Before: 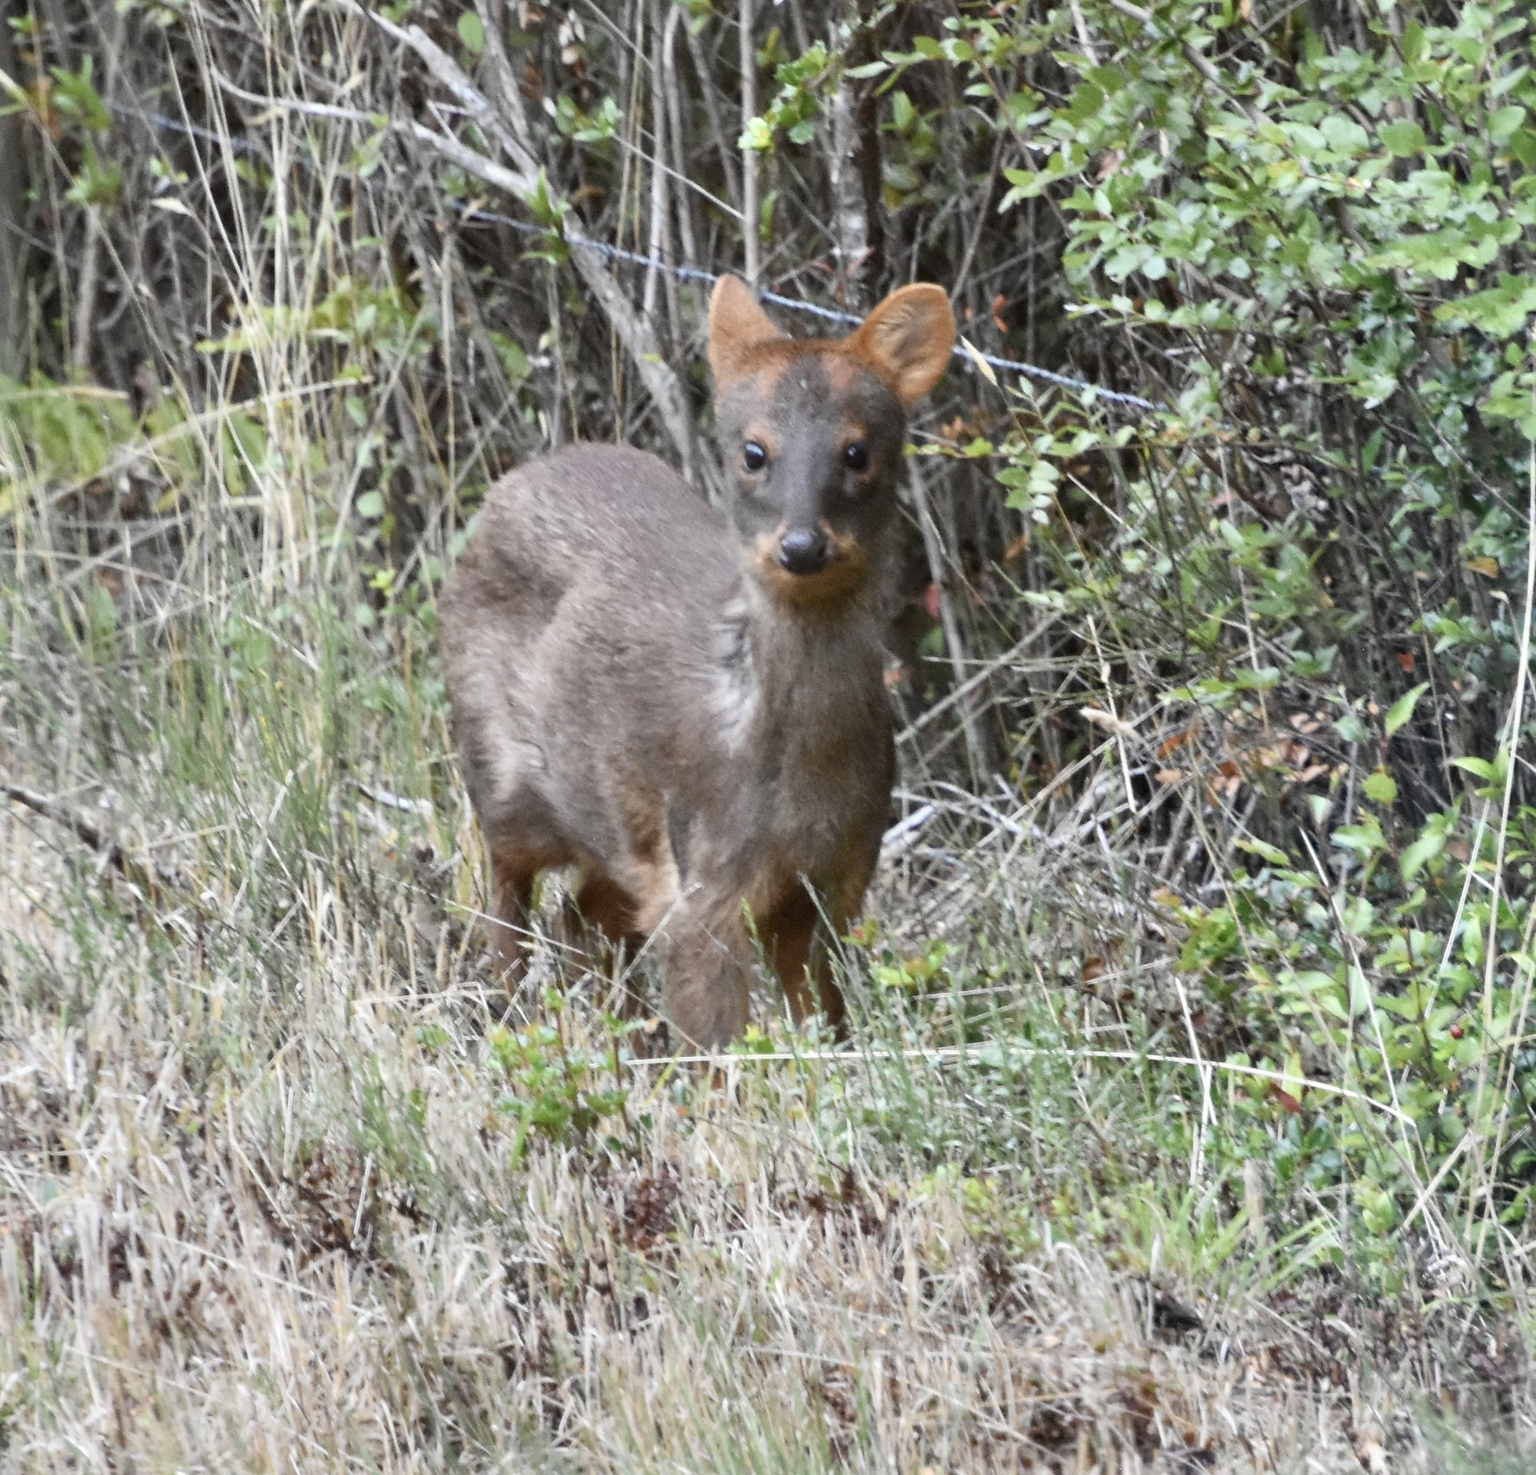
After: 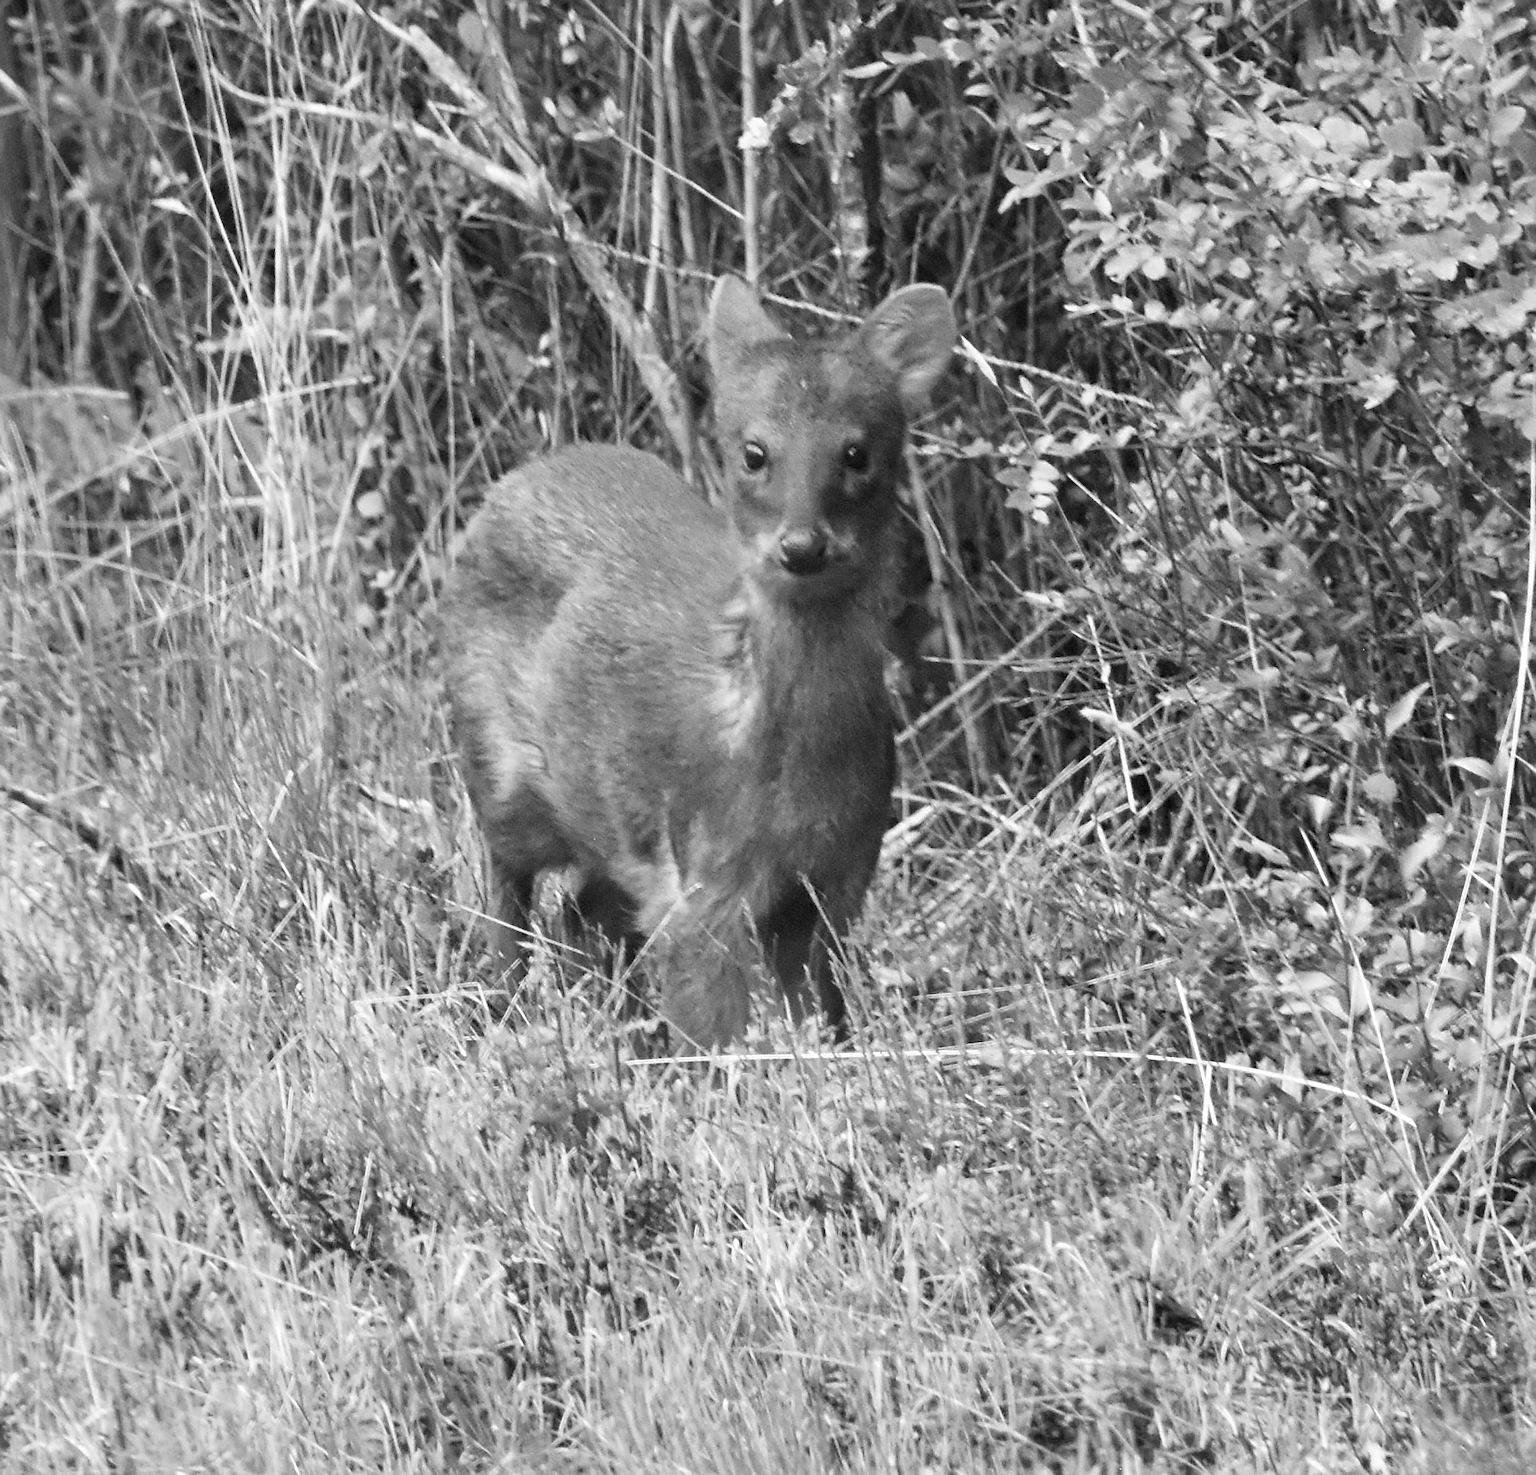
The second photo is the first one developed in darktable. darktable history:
color zones: curves: ch1 [(0, -0.014) (0.143, -0.013) (0.286, -0.013) (0.429, -0.016) (0.571, -0.019) (0.714, -0.015) (0.857, 0.002) (1, -0.014)]
sharpen: on, module defaults
